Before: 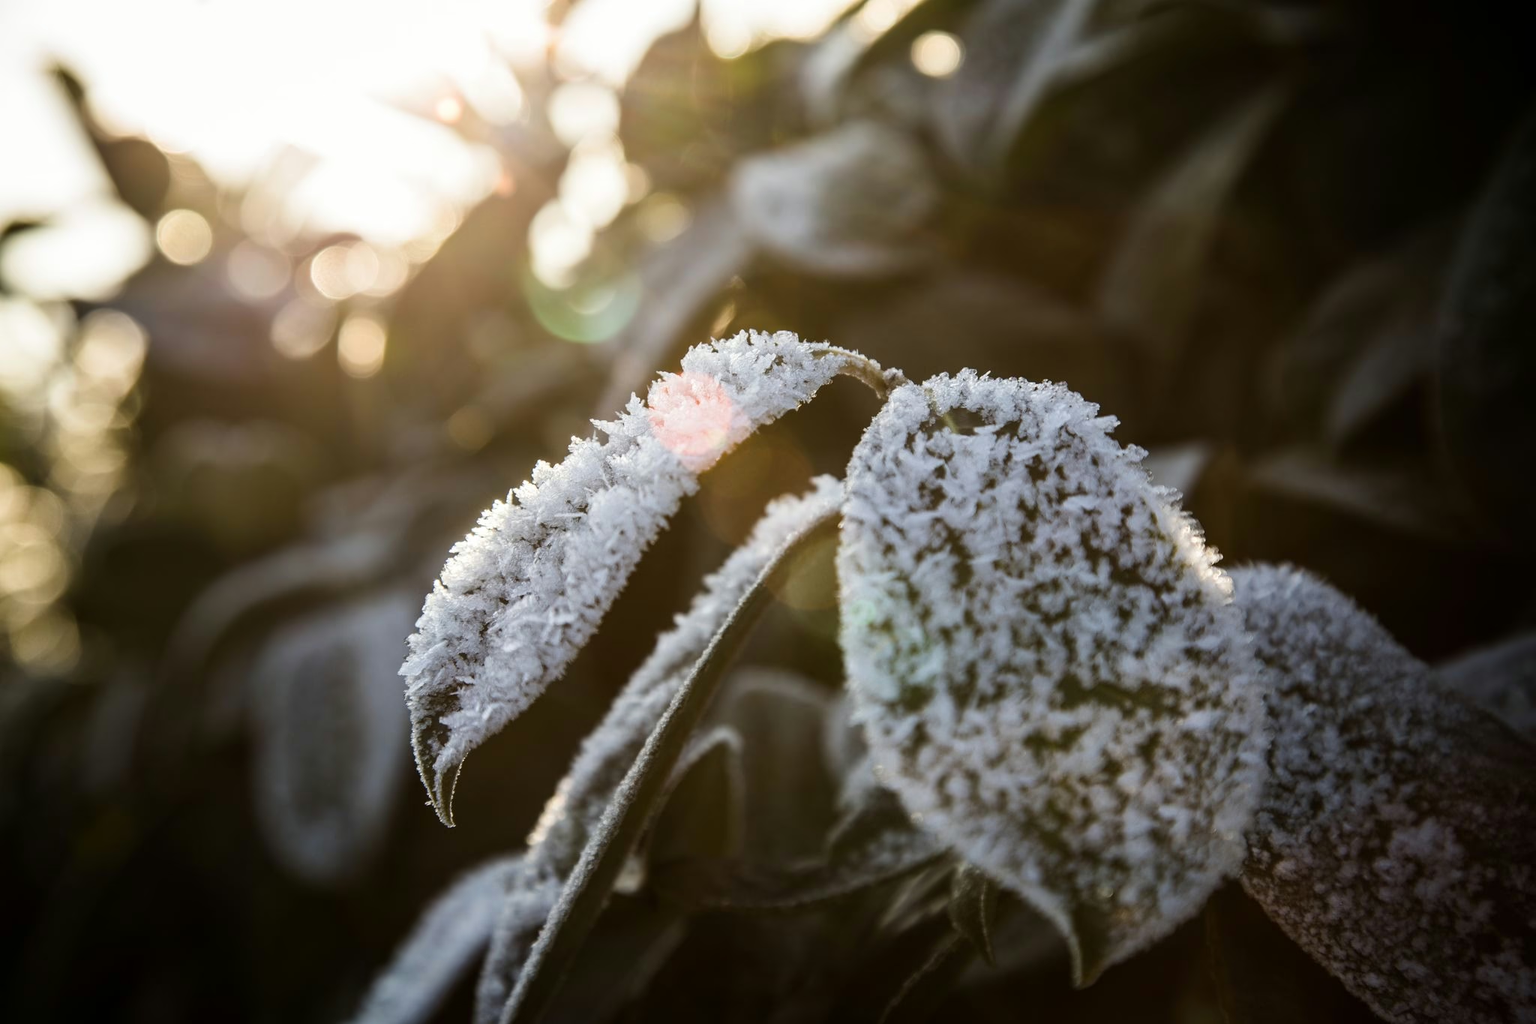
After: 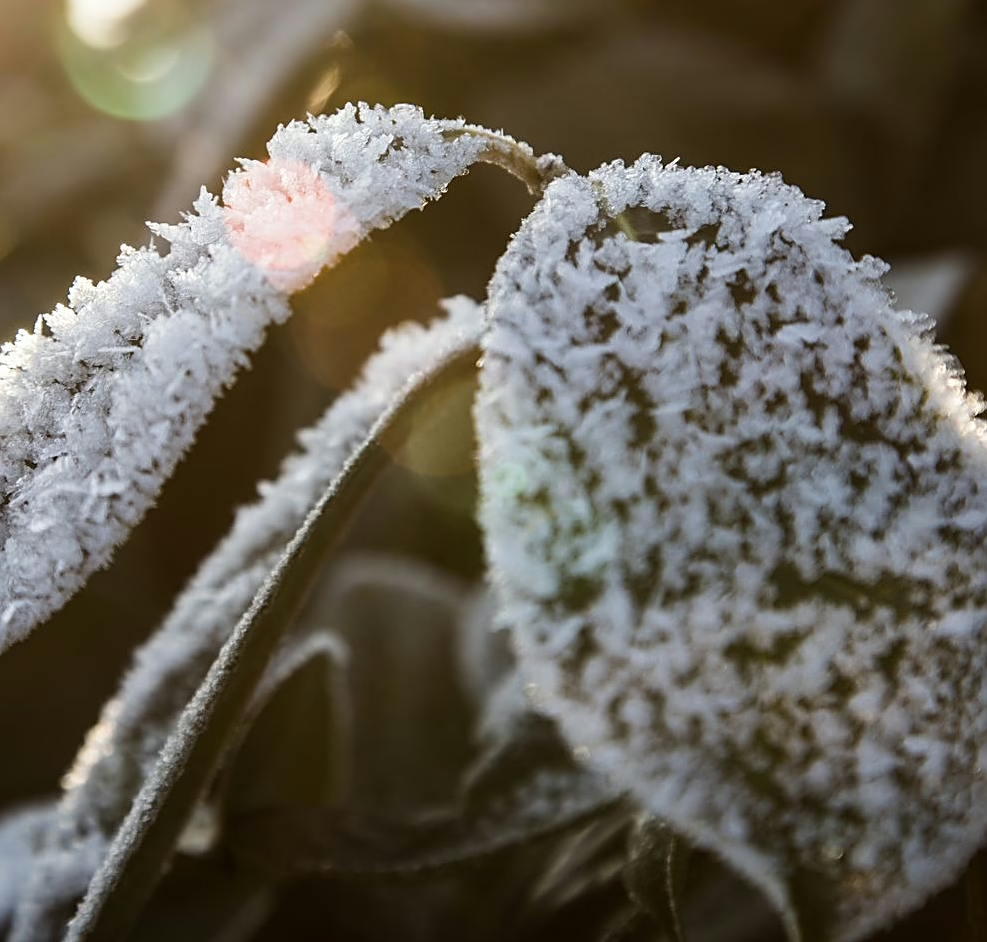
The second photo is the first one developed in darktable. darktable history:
sharpen: on, module defaults
crop: left 31.347%, top 24.732%, right 20.452%, bottom 6.245%
